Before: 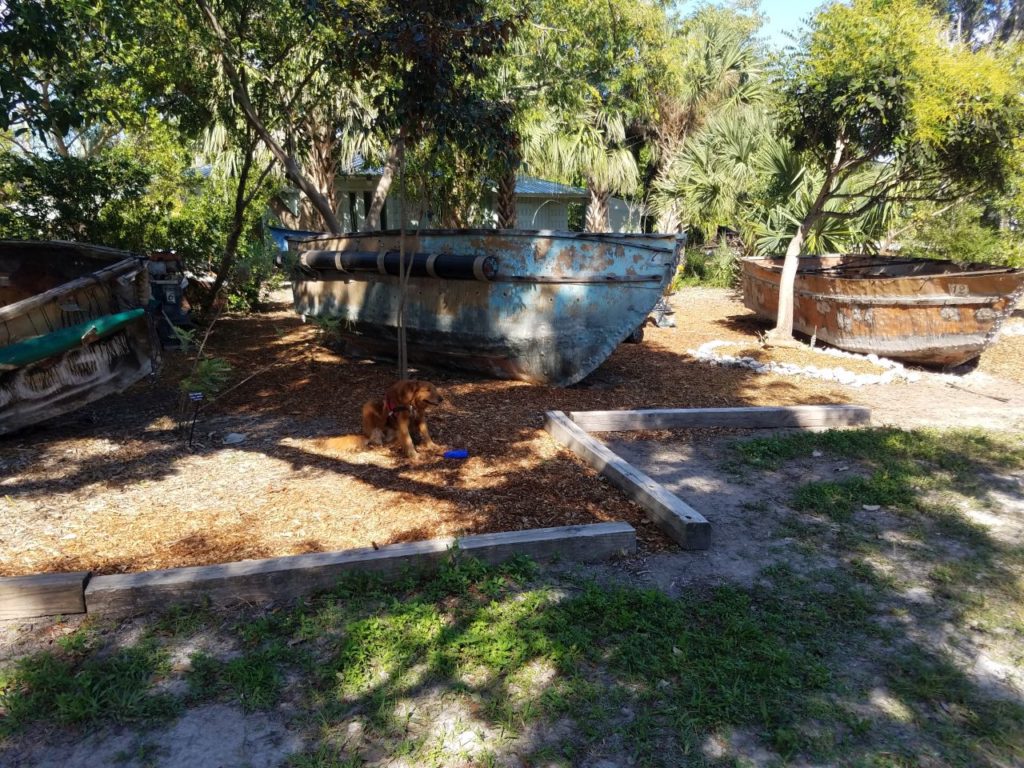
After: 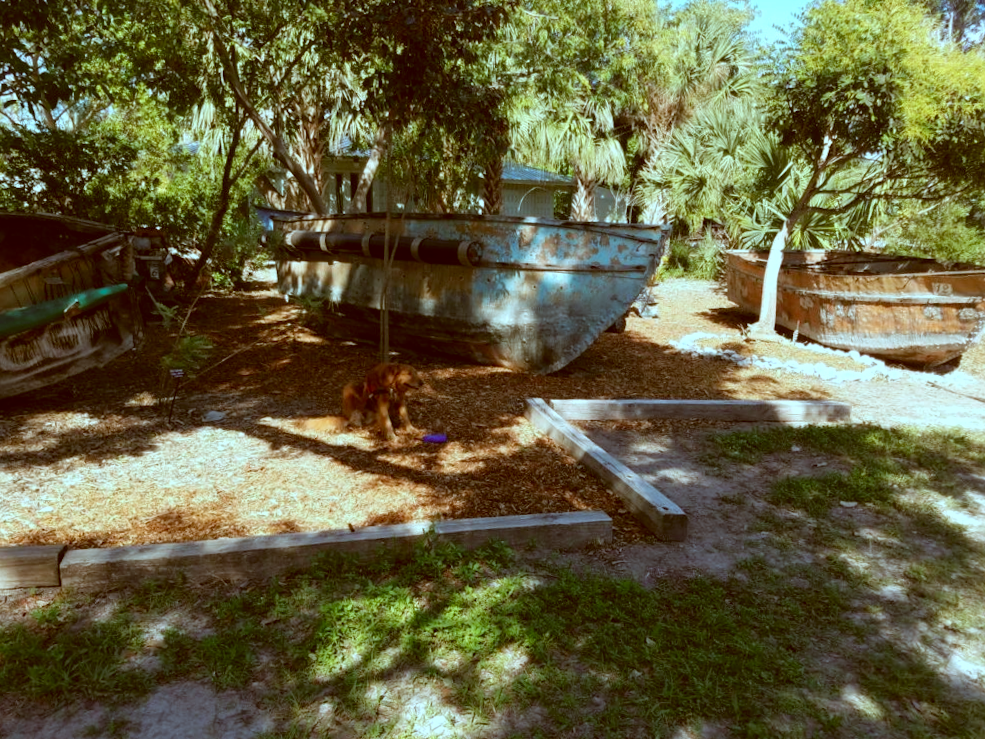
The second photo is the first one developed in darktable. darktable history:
crop and rotate: angle -1.69°
color correction: highlights a* -14.62, highlights b* -16.22, shadows a* 10.12, shadows b* 29.4
